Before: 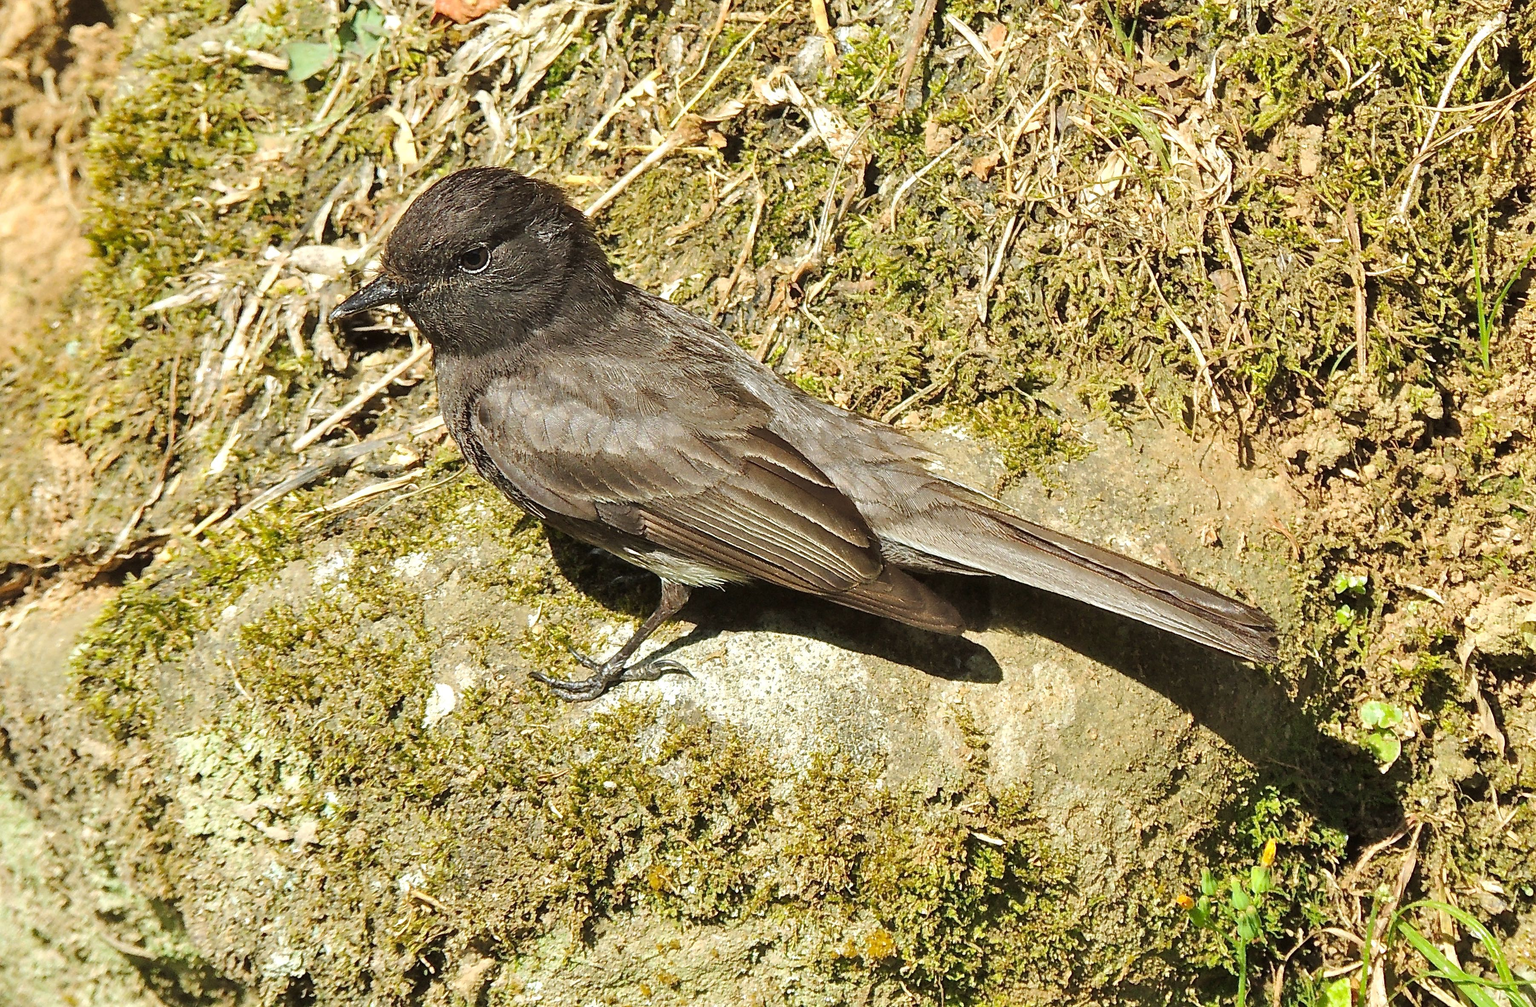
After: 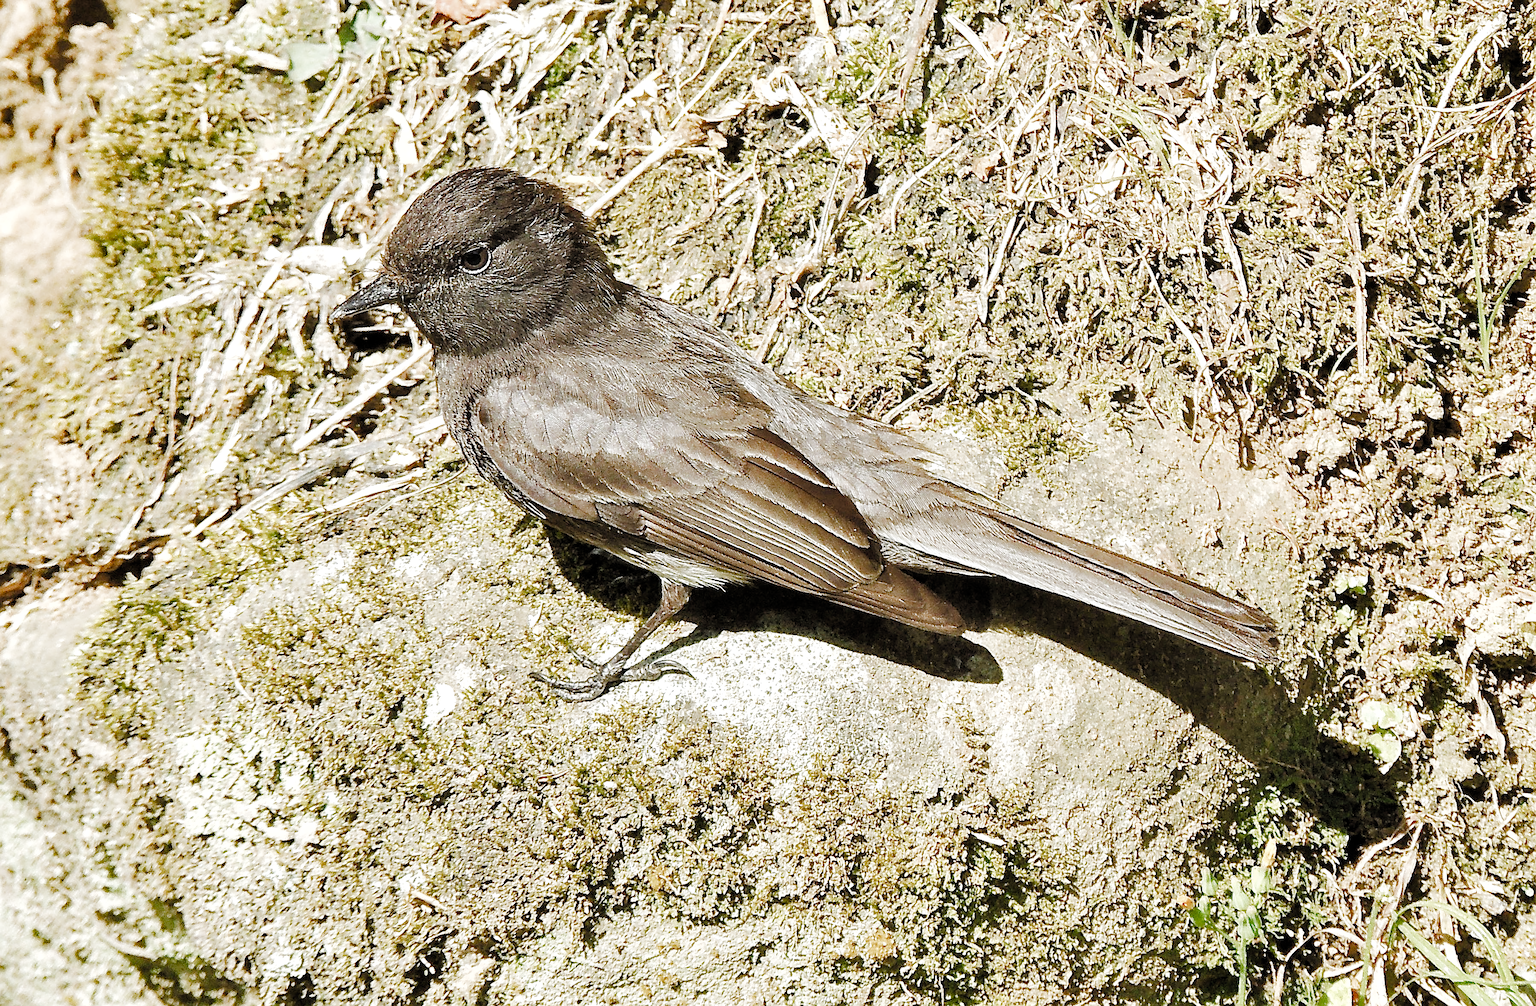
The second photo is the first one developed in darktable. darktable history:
sharpen: on, module defaults
color zones: curves: ch0 [(0, 0.5) (0.143, 0.5) (0.286, 0.5) (0.429, 0.495) (0.571, 0.437) (0.714, 0.44) (0.857, 0.496) (1, 0.5)]
haze removal: strength 0.25, distance 0.25, compatibility mode true, adaptive false
contrast equalizer: y [[0.518, 0.517, 0.501, 0.5, 0.5, 0.5], [0.5 ×6], [0.5 ×6], [0 ×6], [0 ×6]]
filmic: grey point source 9.4, black point source -8.89, white point source 3.19, grey point target 18, white point target 100, output power 2.2, latitude stops 2, contrast 1.65, saturation 100, global saturation 100
